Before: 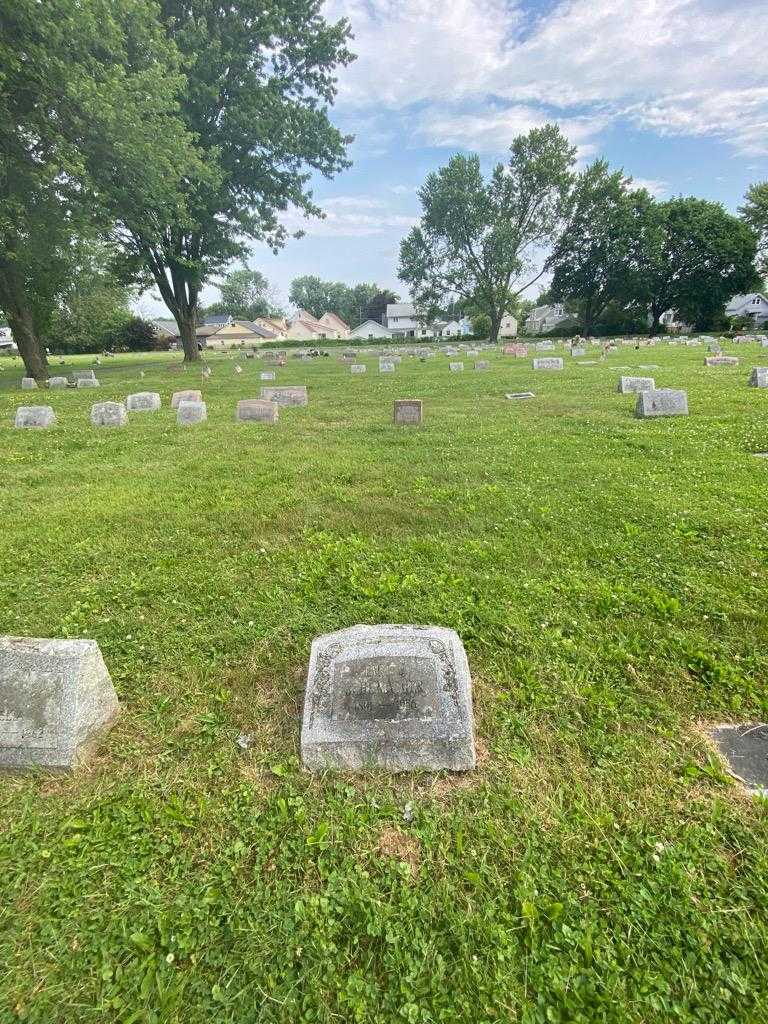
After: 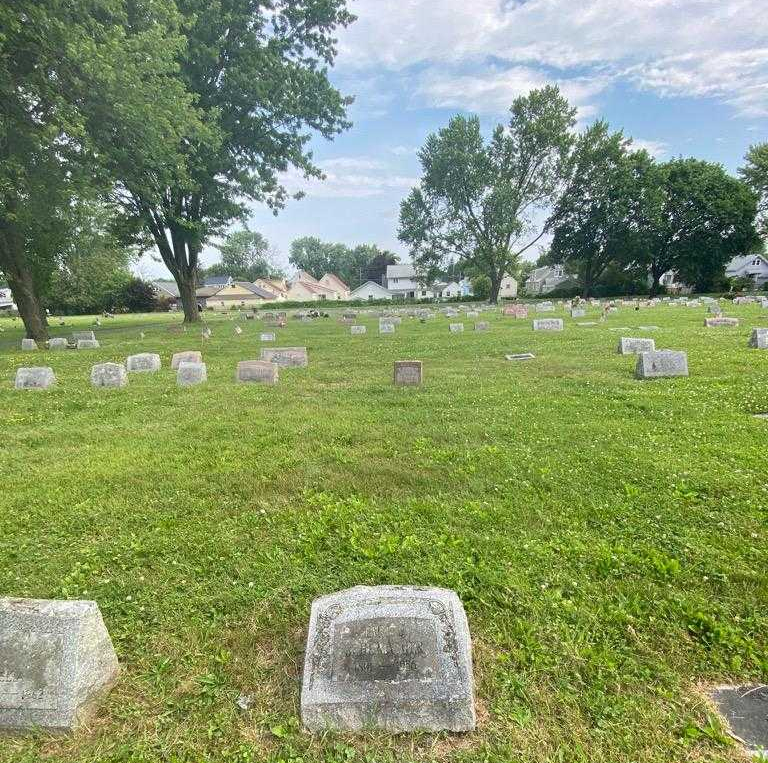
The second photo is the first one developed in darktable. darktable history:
crop: top 3.868%, bottom 21.567%
